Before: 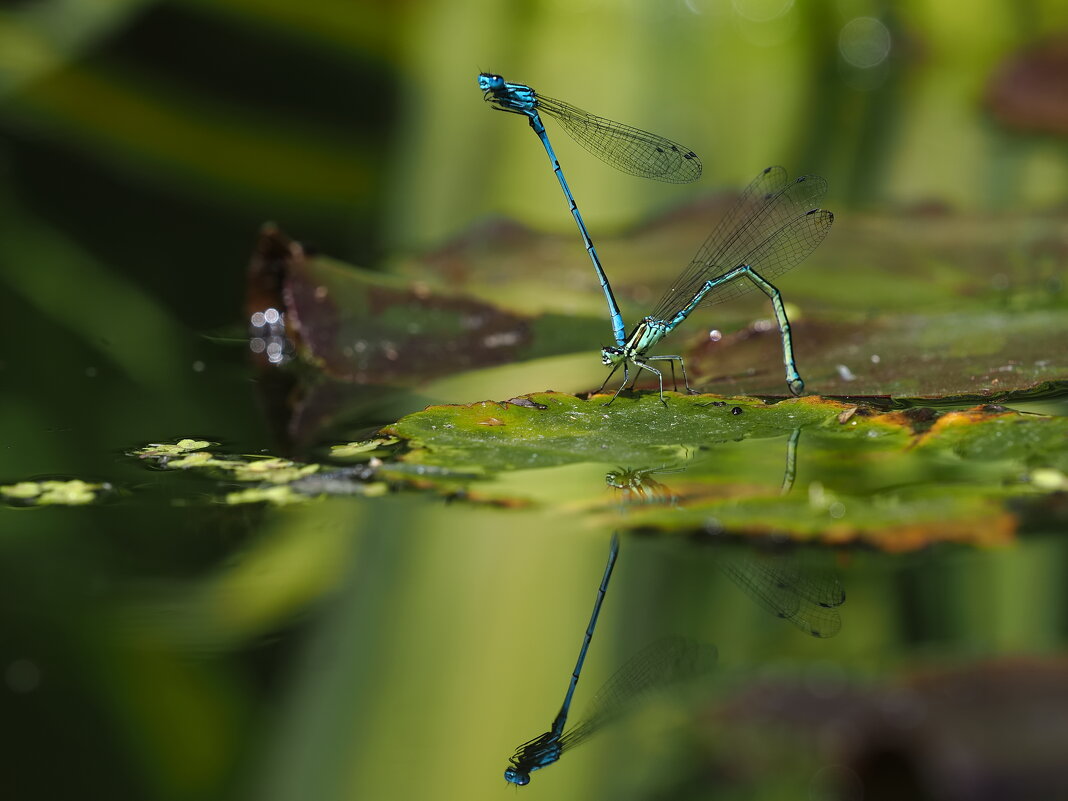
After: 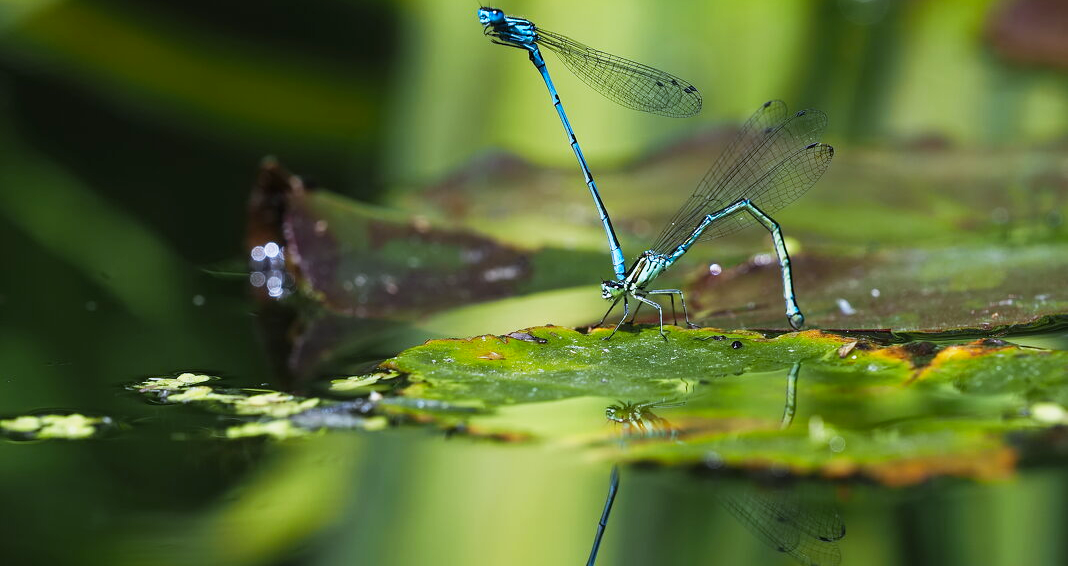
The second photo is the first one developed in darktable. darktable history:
white balance: red 0.948, green 1.02, blue 1.176
crop and rotate: top 8.293%, bottom 20.996%
base curve: curves: ch0 [(0, 0) (0.088, 0.125) (0.176, 0.251) (0.354, 0.501) (0.613, 0.749) (1, 0.877)], preserve colors none
color balance: contrast 10%
